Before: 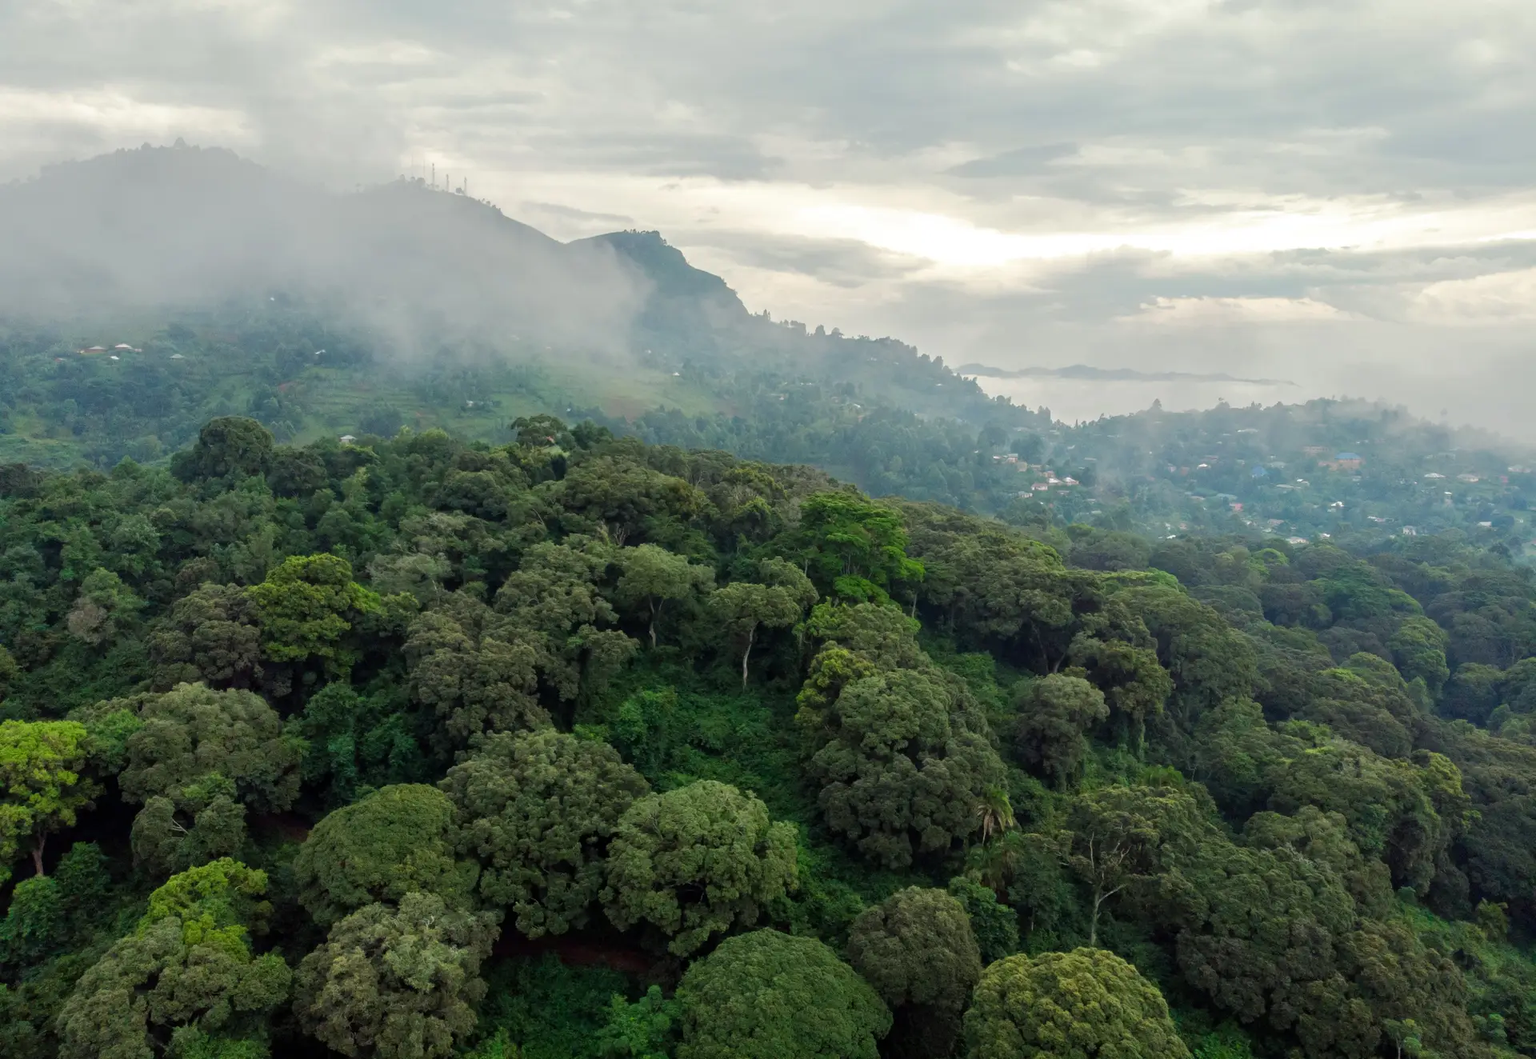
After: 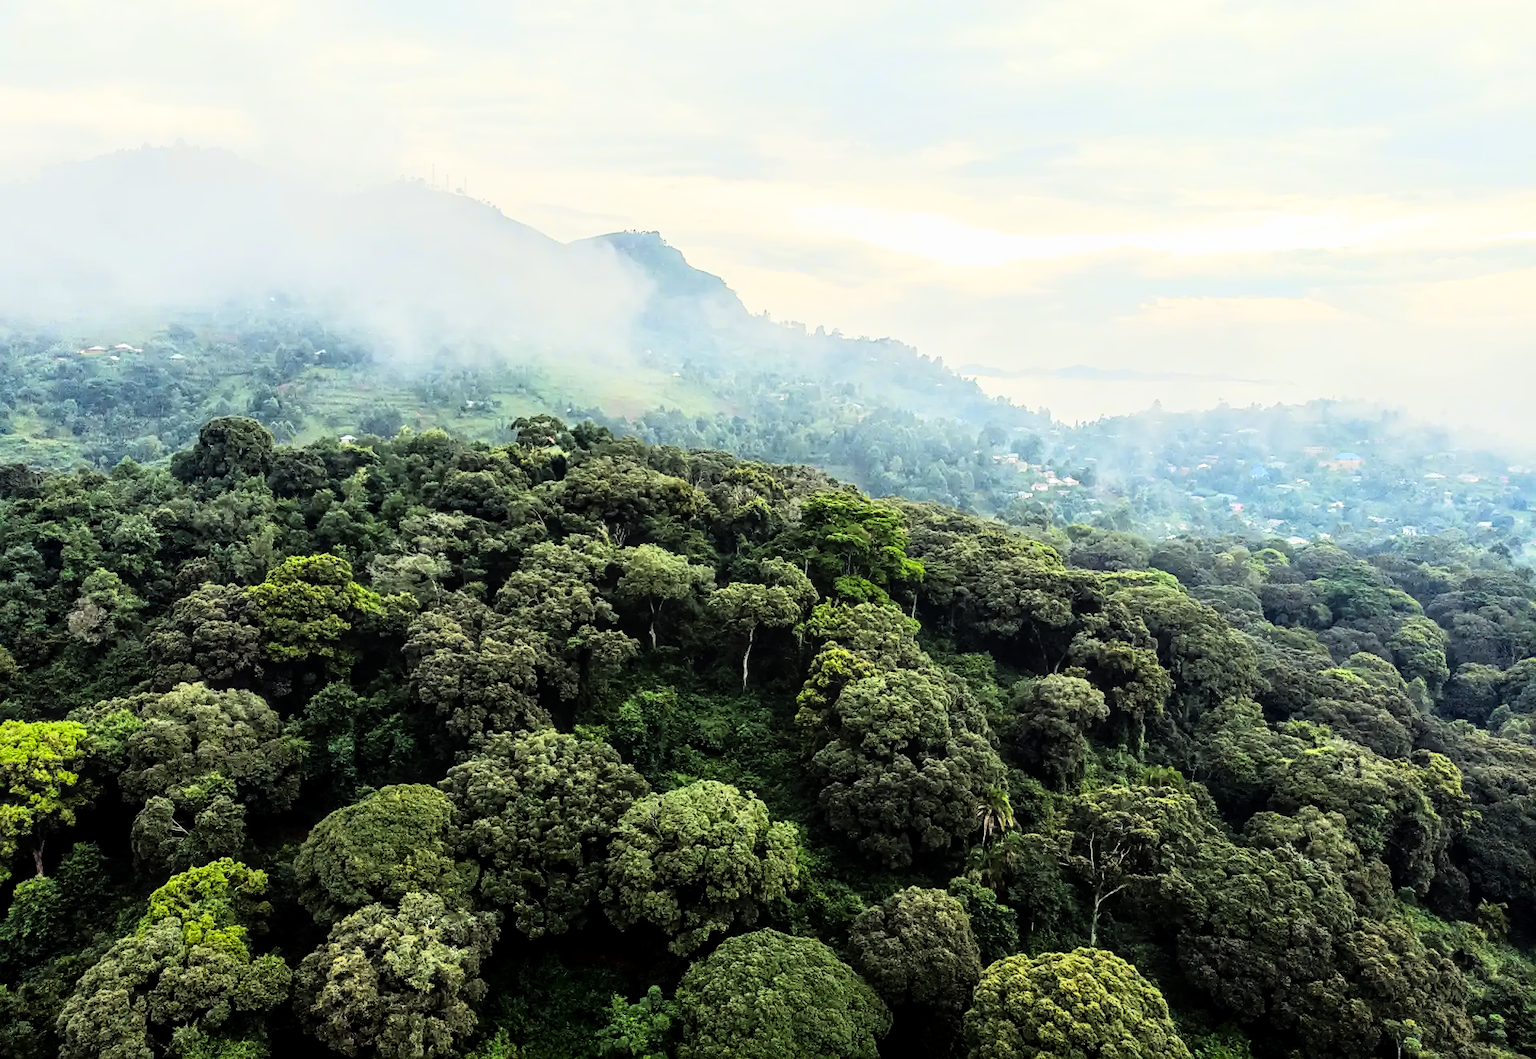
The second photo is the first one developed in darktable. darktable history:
local contrast: on, module defaults
rgb curve: curves: ch0 [(0, 0) (0.21, 0.15) (0.24, 0.21) (0.5, 0.75) (0.75, 0.96) (0.89, 0.99) (1, 1)]; ch1 [(0, 0.02) (0.21, 0.13) (0.25, 0.2) (0.5, 0.67) (0.75, 0.9) (0.89, 0.97) (1, 1)]; ch2 [(0, 0.02) (0.21, 0.13) (0.25, 0.2) (0.5, 0.67) (0.75, 0.9) (0.89, 0.97) (1, 1)], compensate middle gray true
sharpen: on, module defaults
color contrast: green-magenta contrast 0.8, blue-yellow contrast 1.1, unbound 0
